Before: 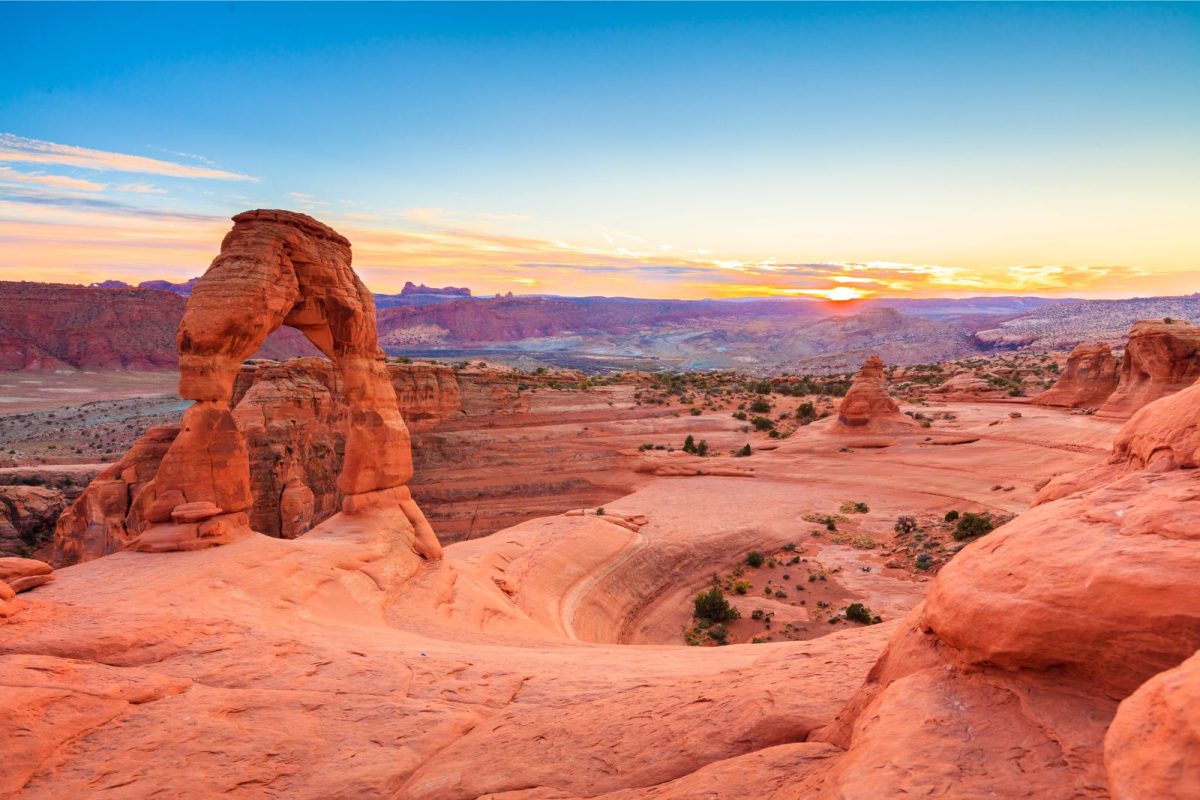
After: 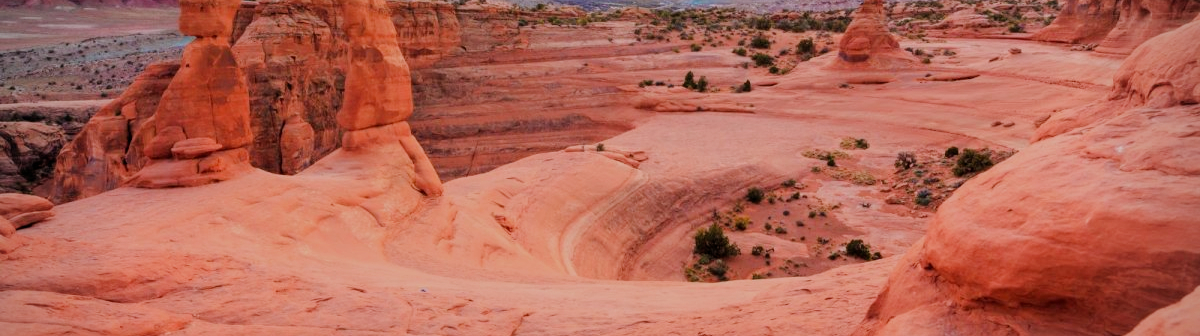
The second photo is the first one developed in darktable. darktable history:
crop: top 45.551%, bottom 12.262%
white balance: red 1.004, blue 1.024
vignetting: fall-off radius 60.65%
filmic rgb: black relative exposure -7.65 EV, white relative exposure 4.56 EV, hardness 3.61
